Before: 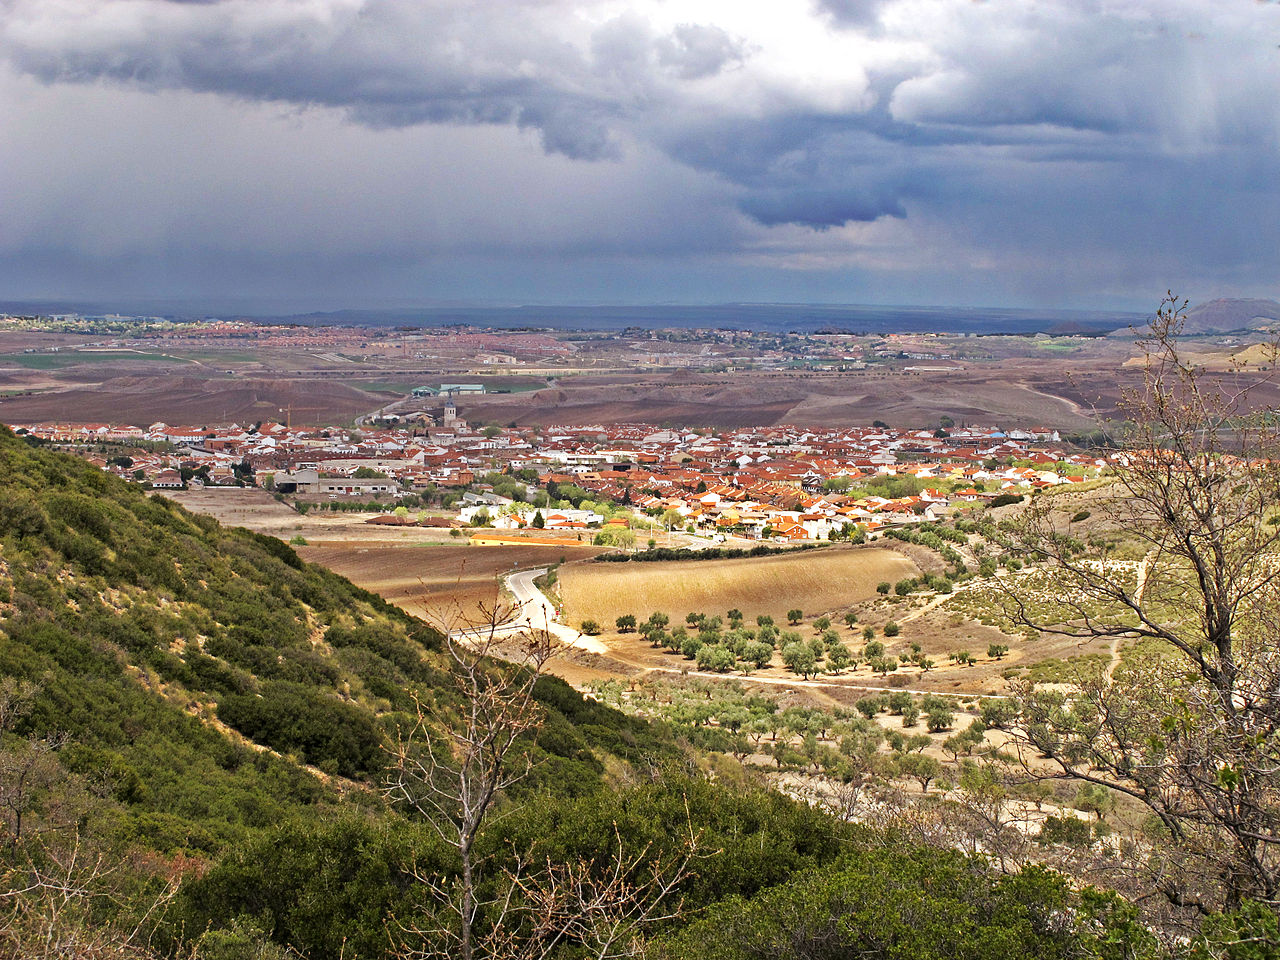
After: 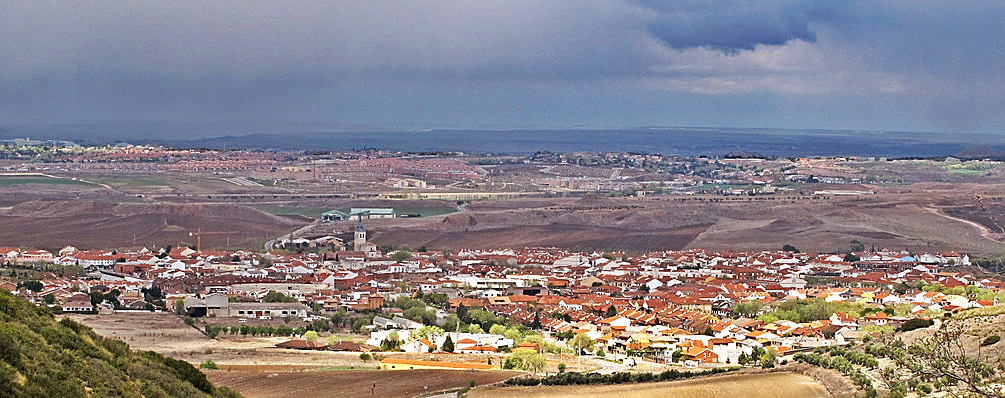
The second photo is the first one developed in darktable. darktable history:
crop: left 7.036%, top 18.398%, right 14.379%, bottom 40.043%
sharpen: on, module defaults
